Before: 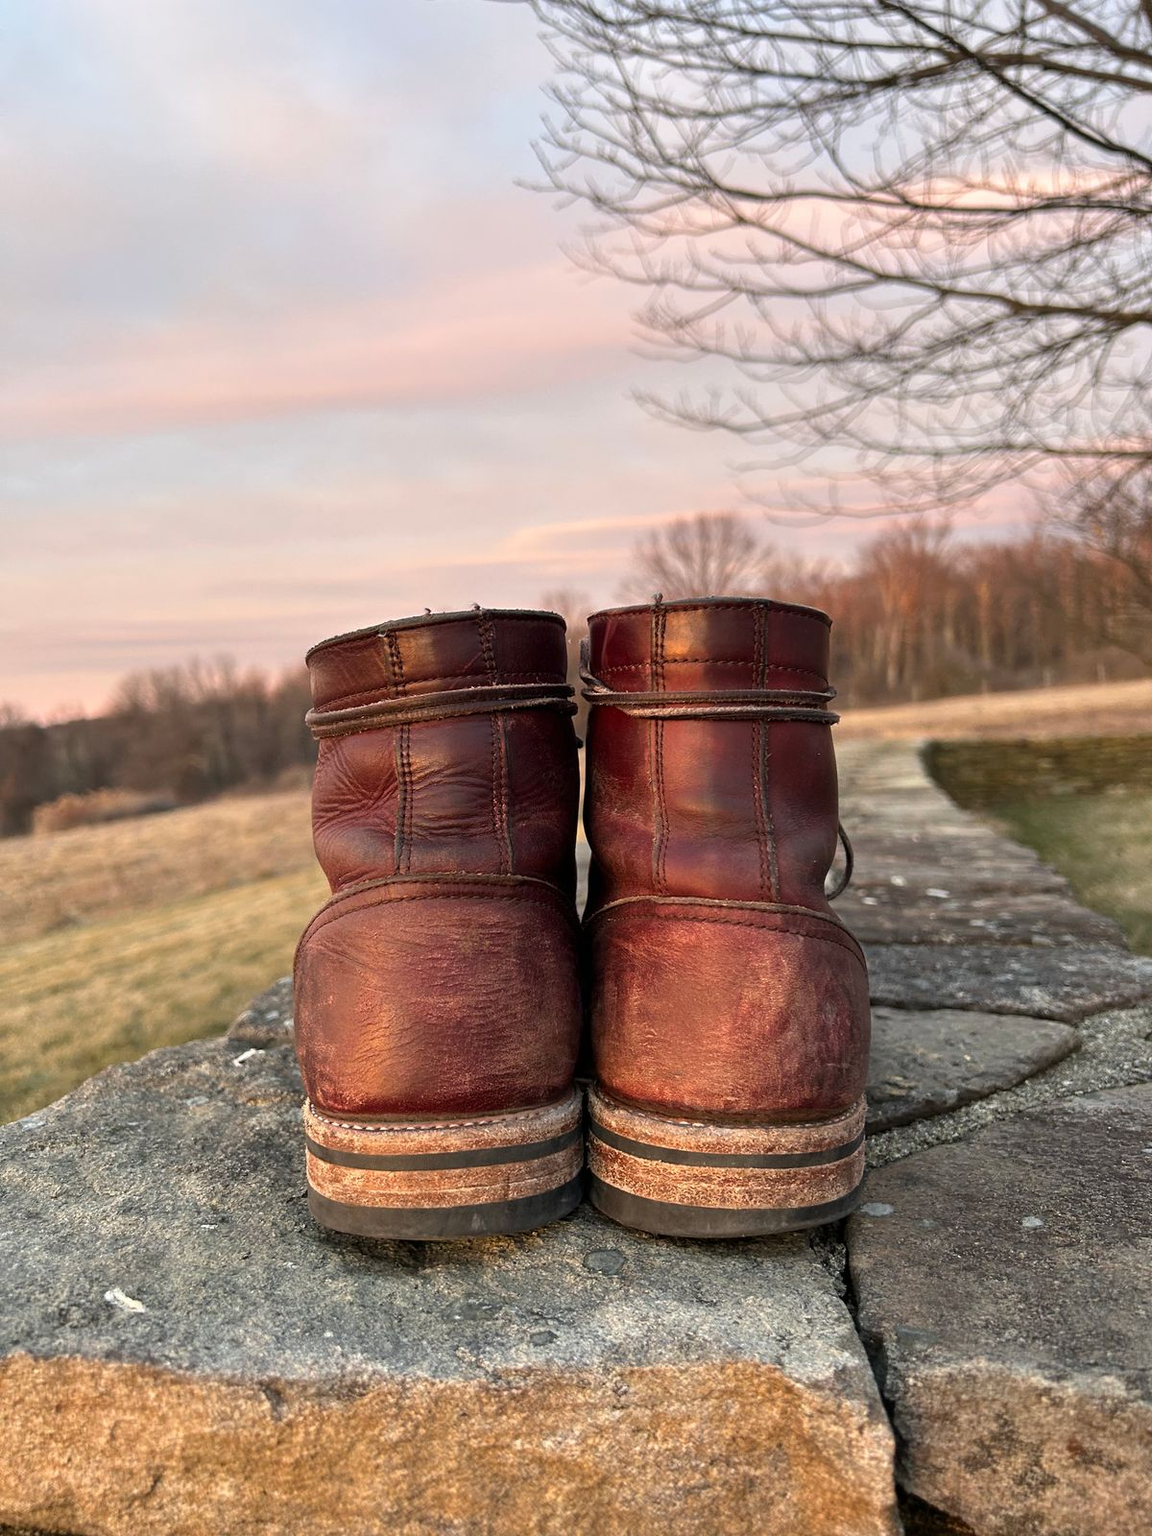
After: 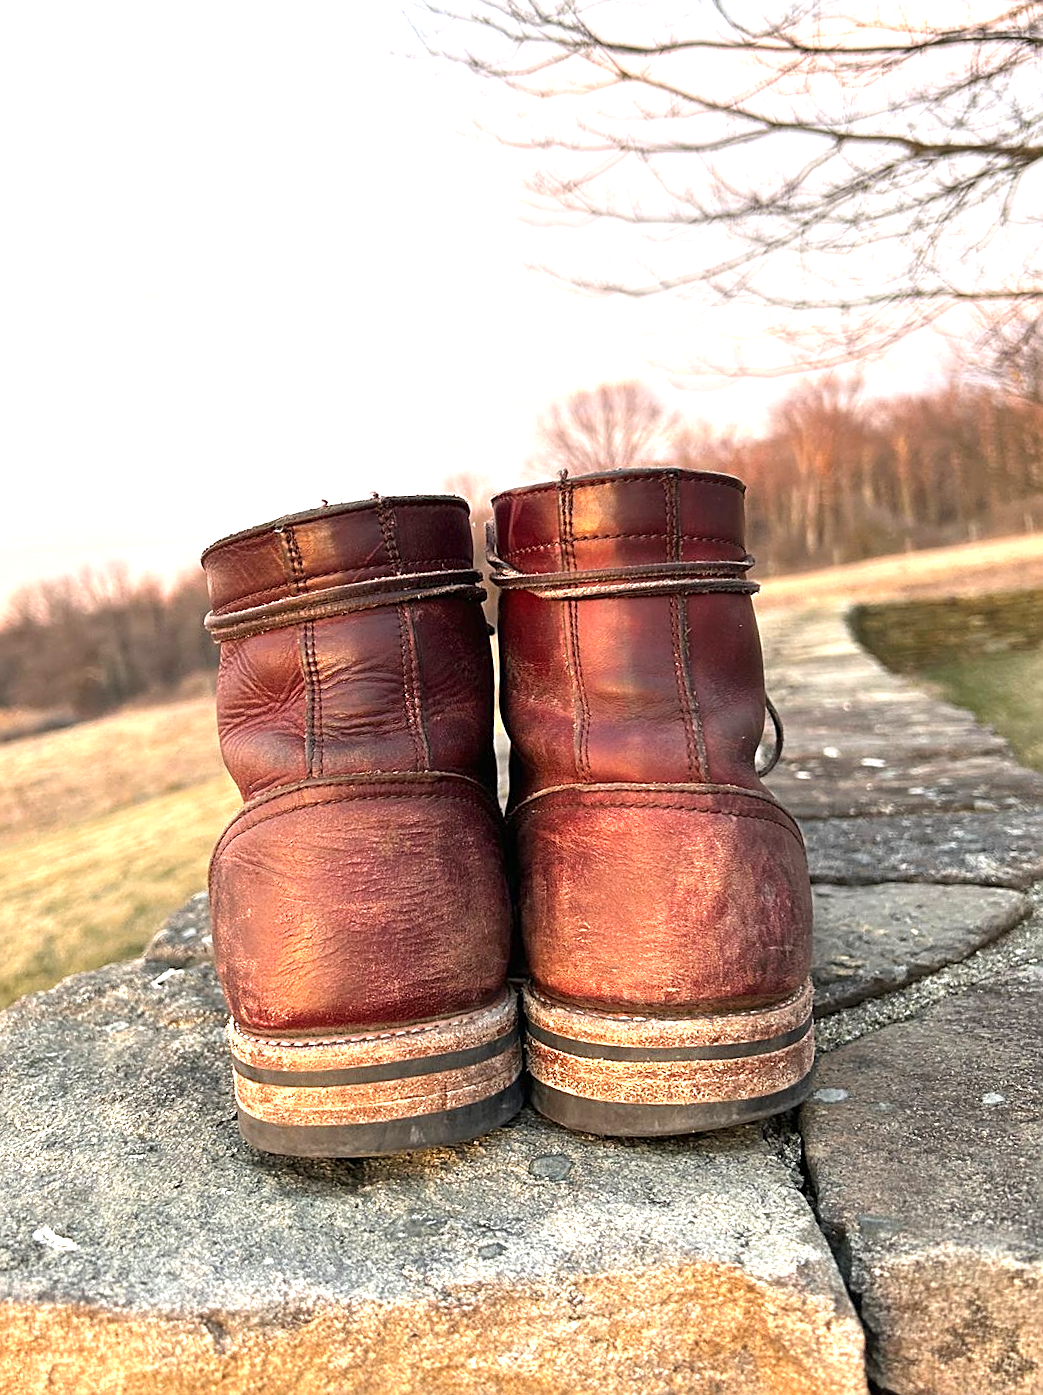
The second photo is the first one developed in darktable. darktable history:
crop and rotate: angle 3.58°, left 5.947%, top 5.706%
exposure: black level correction 0, exposure 1 EV, compensate highlight preservation false
sharpen: on, module defaults
